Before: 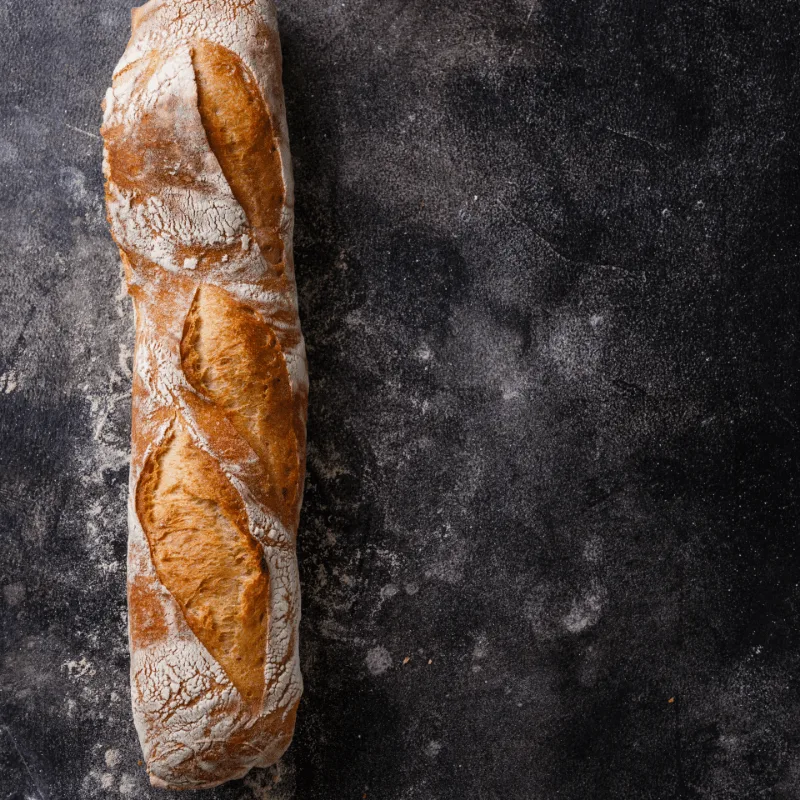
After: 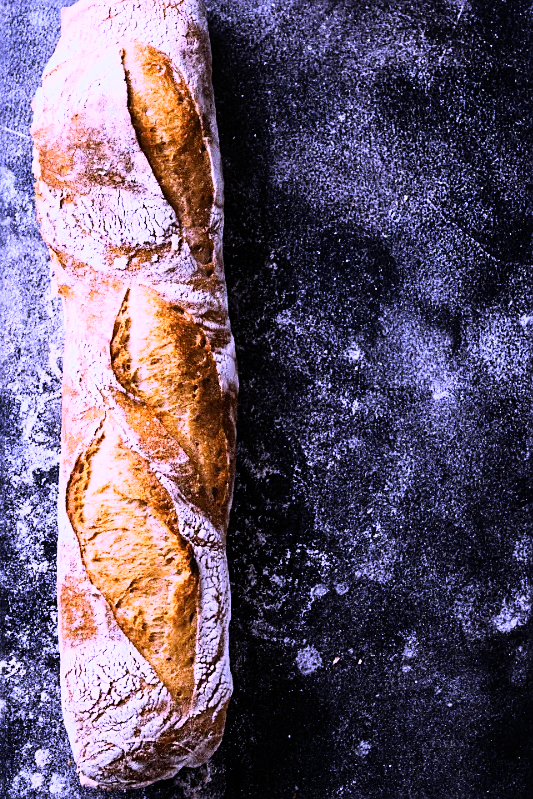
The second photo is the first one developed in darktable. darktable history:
sharpen: on, module defaults
rgb curve: curves: ch0 [(0, 0) (0.21, 0.15) (0.24, 0.21) (0.5, 0.75) (0.75, 0.96) (0.89, 0.99) (1, 1)]; ch1 [(0, 0.02) (0.21, 0.13) (0.25, 0.2) (0.5, 0.67) (0.75, 0.9) (0.89, 0.97) (1, 1)]; ch2 [(0, 0.02) (0.21, 0.13) (0.25, 0.2) (0.5, 0.67) (0.75, 0.9) (0.89, 0.97) (1, 1)], compensate middle gray true
white balance: red 0.98, blue 1.61
crop and rotate: left 8.786%, right 24.548%
